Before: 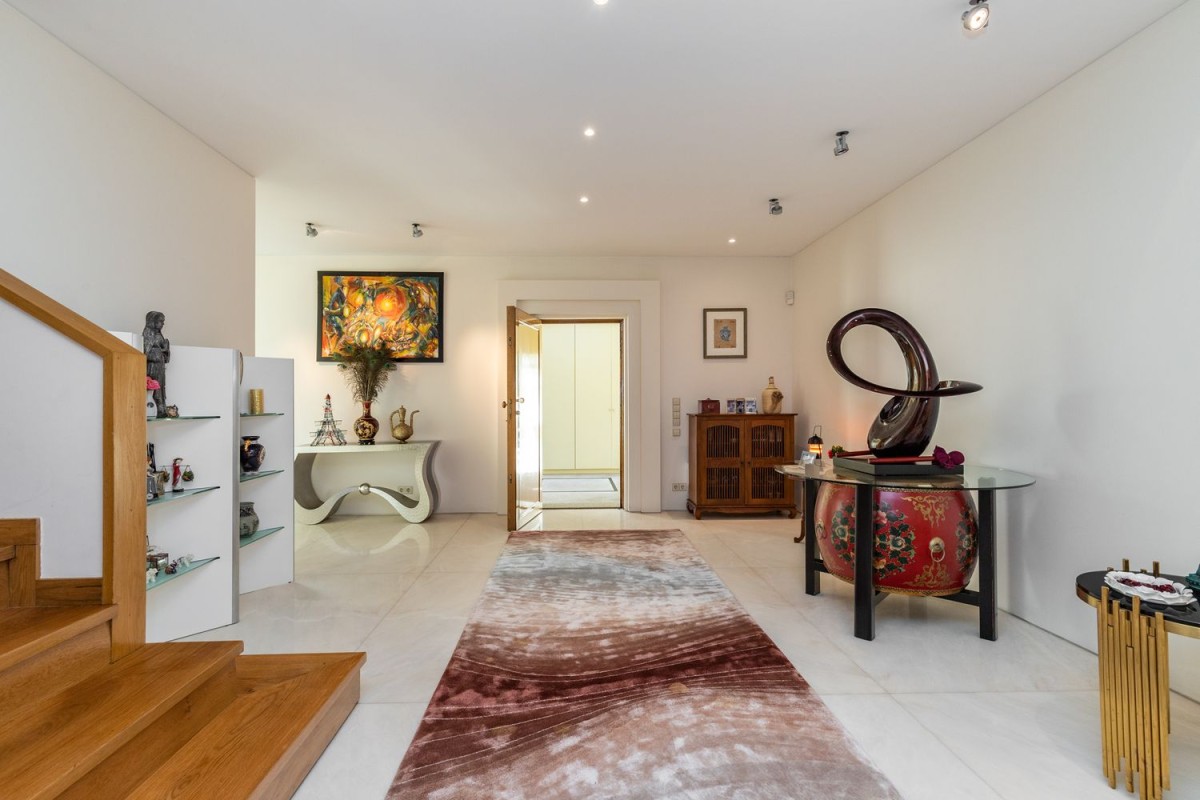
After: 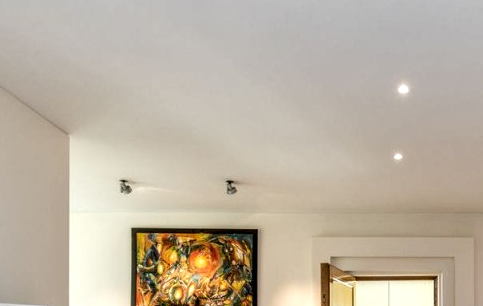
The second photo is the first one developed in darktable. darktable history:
local contrast: detail 160%
crop: left 15.519%, top 5.46%, right 44.217%, bottom 56.209%
contrast equalizer: octaves 7, y [[0.546, 0.552, 0.554, 0.554, 0.552, 0.546], [0.5 ×6], [0.5 ×6], [0 ×6], [0 ×6]], mix 0.303
